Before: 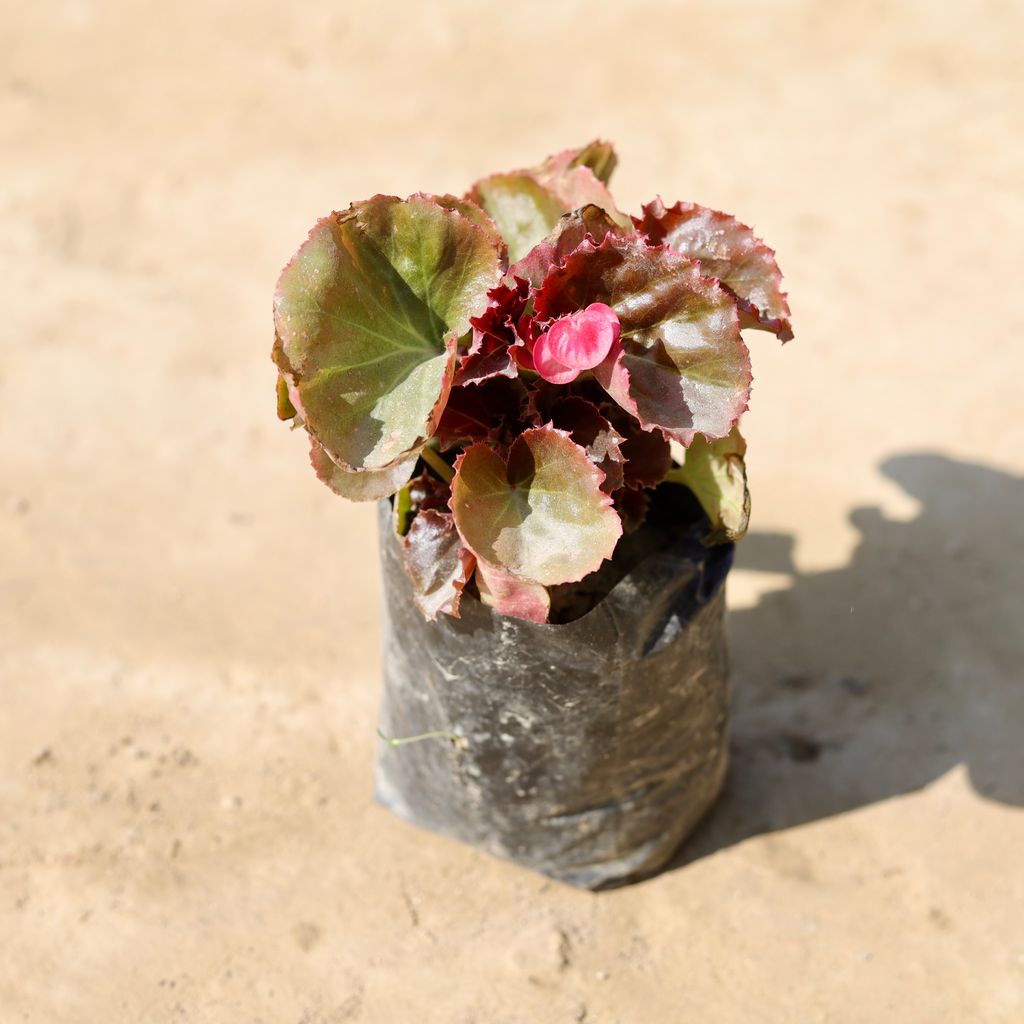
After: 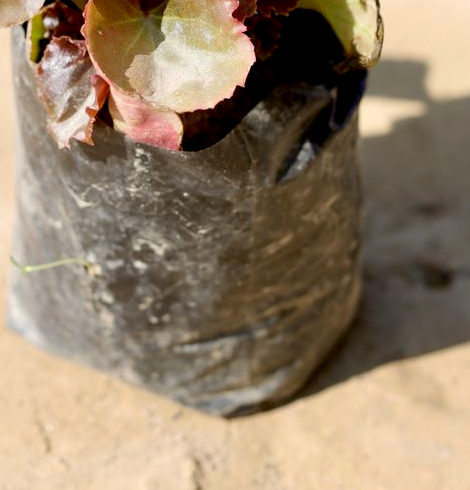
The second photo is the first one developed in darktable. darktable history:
crop: left 35.897%, top 46.226%, right 18.154%, bottom 5.871%
exposure: black level correction 0.01, exposure 0.01 EV, compensate exposure bias true, compensate highlight preservation false
